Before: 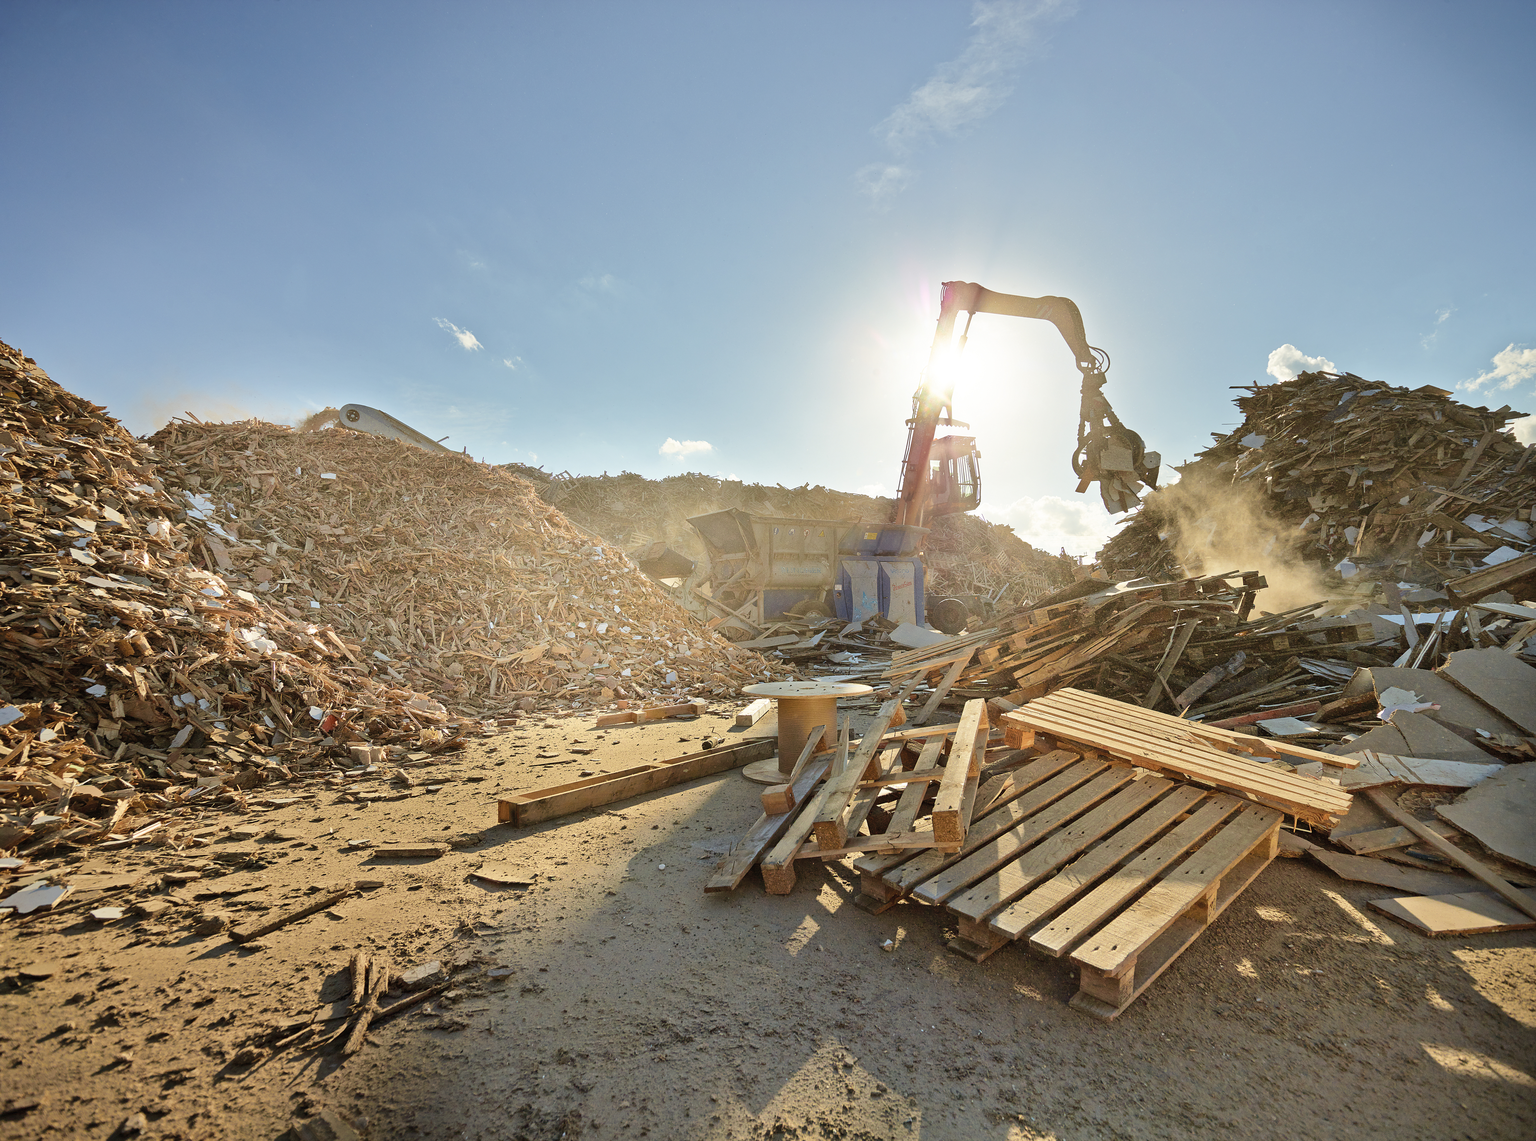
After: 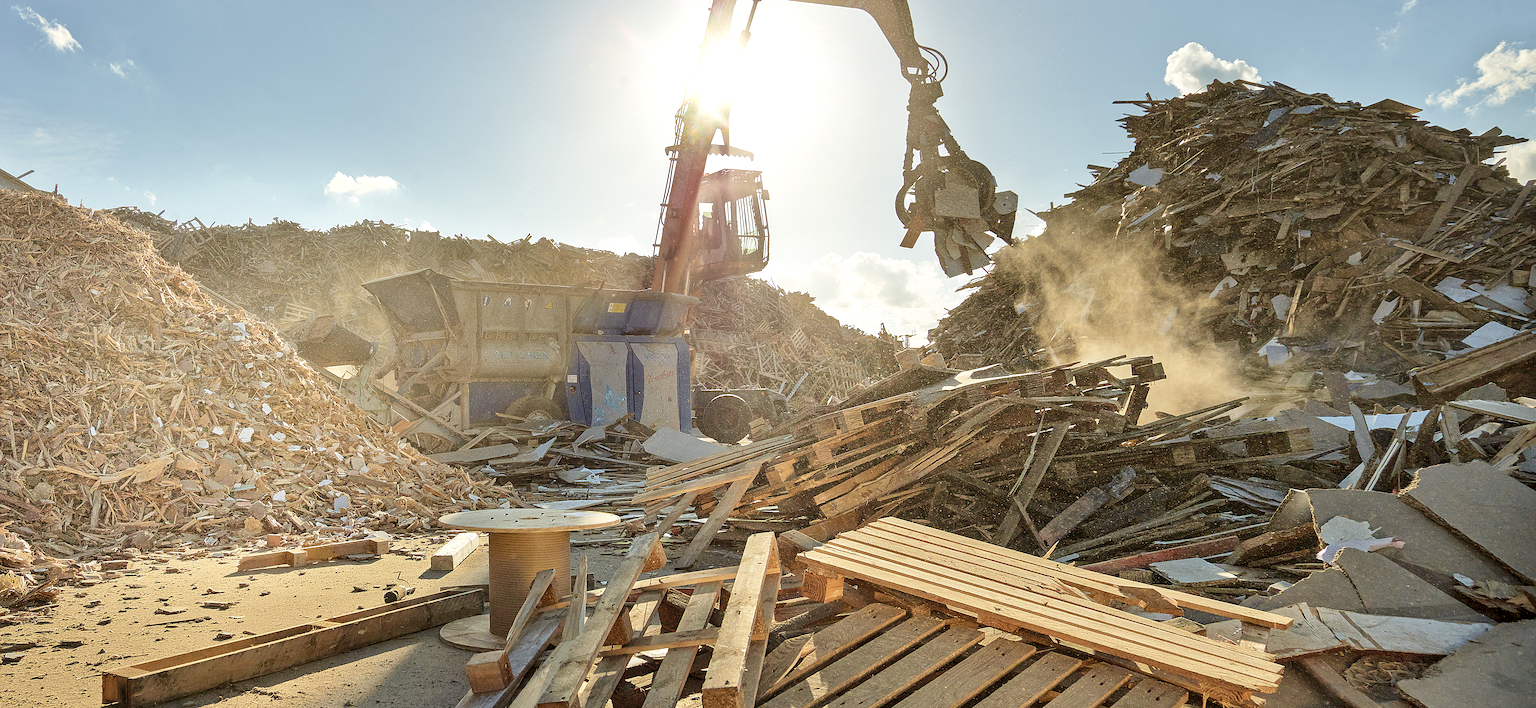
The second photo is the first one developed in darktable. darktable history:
local contrast: detail 130%
crop and rotate: left 27.641%, top 27.502%, bottom 27.554%
sharpen: on, module defaults
